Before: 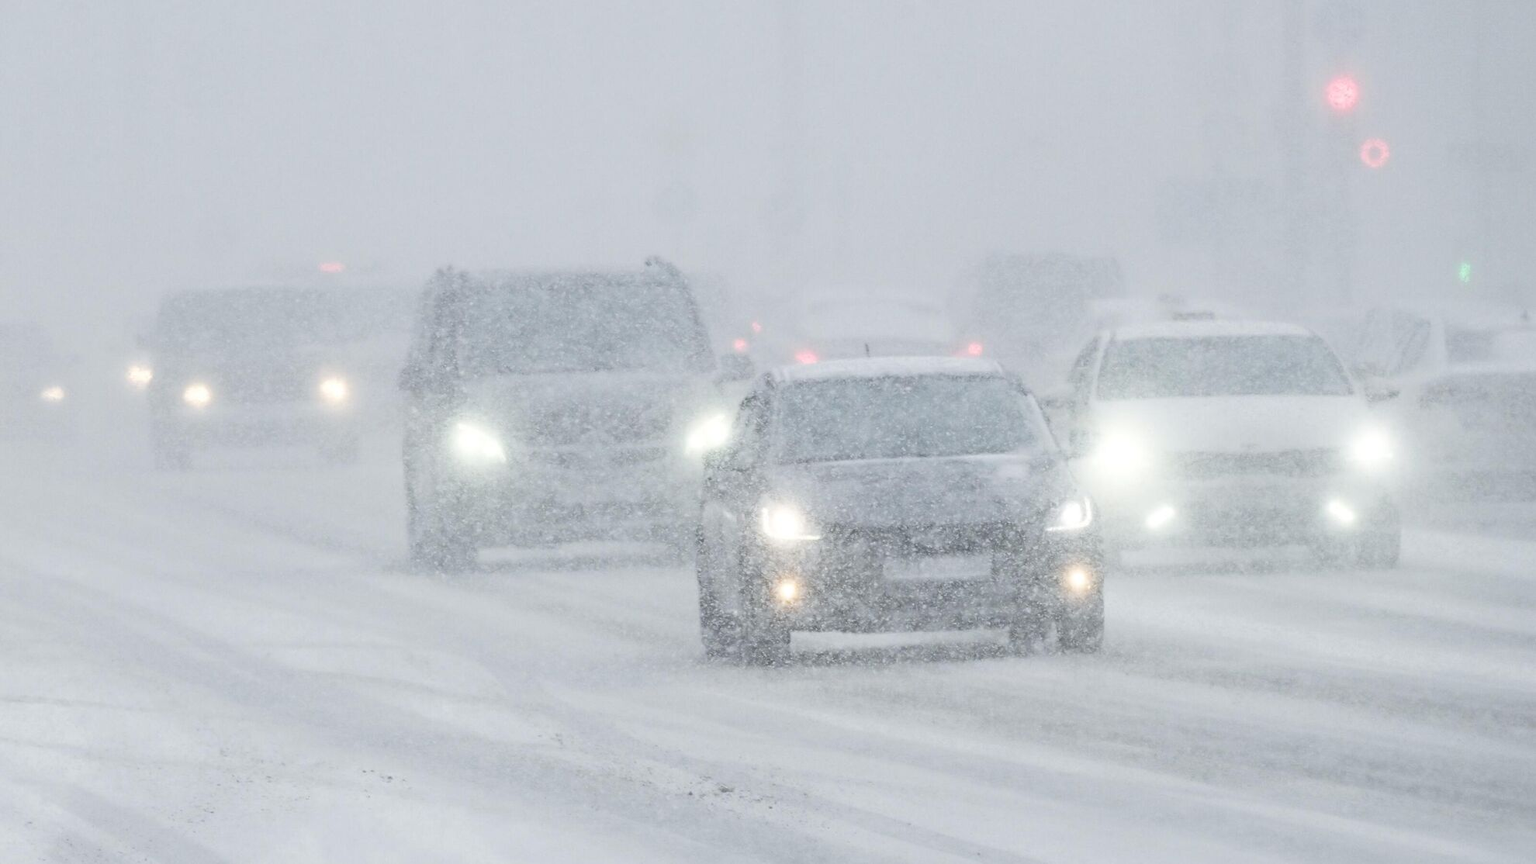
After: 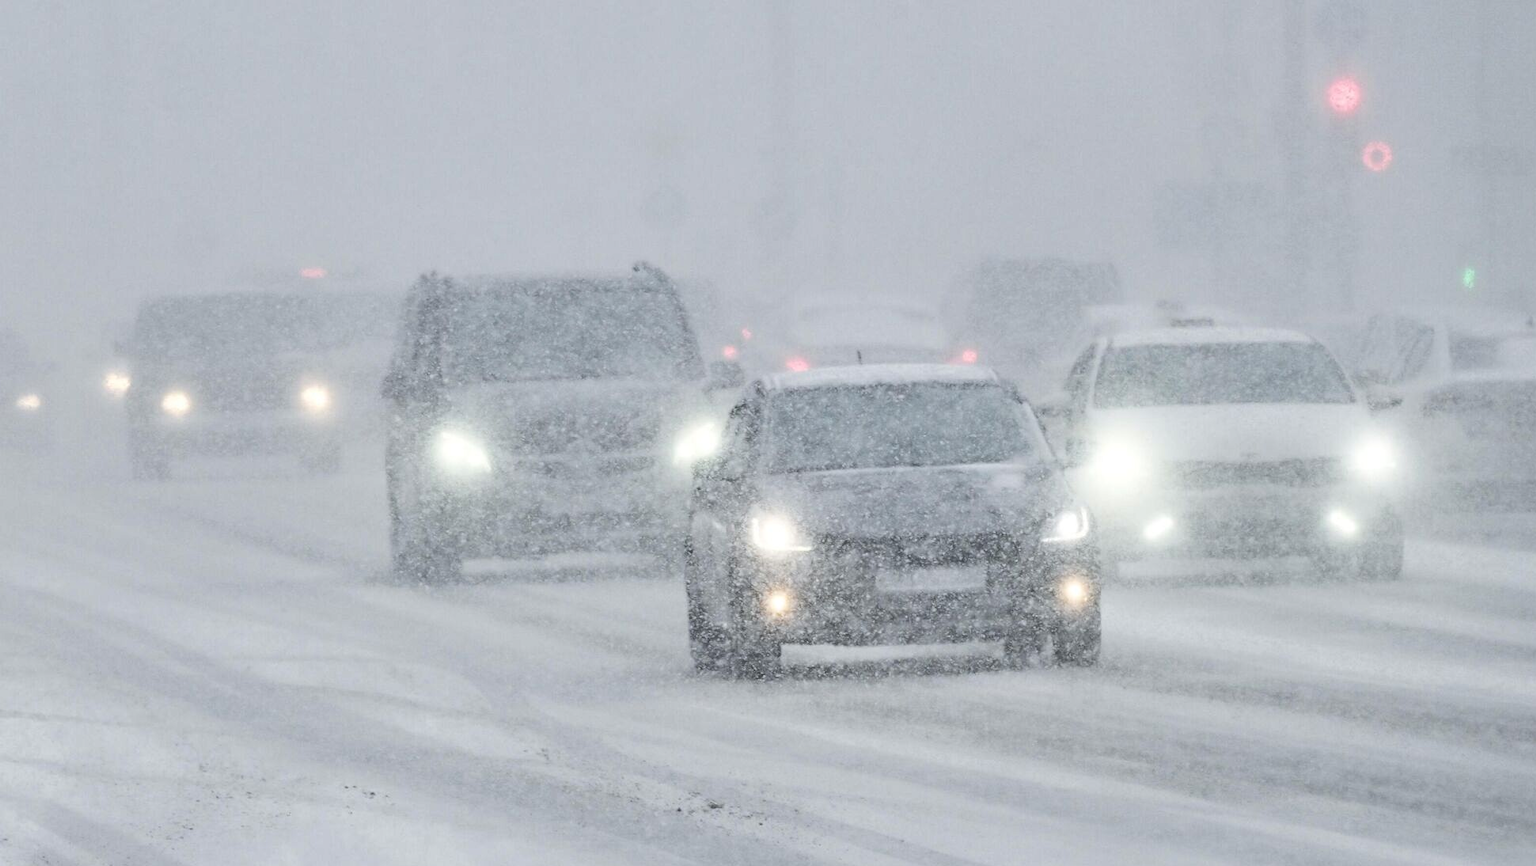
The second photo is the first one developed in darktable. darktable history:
crop: left 1.647%, right 0.275%, bottom 1.652%
contrast brightness saturation: contrast 0.138
shadows and highlights: shadows 4.91, highlights color adjustment 46.75%, soften with gaussian
